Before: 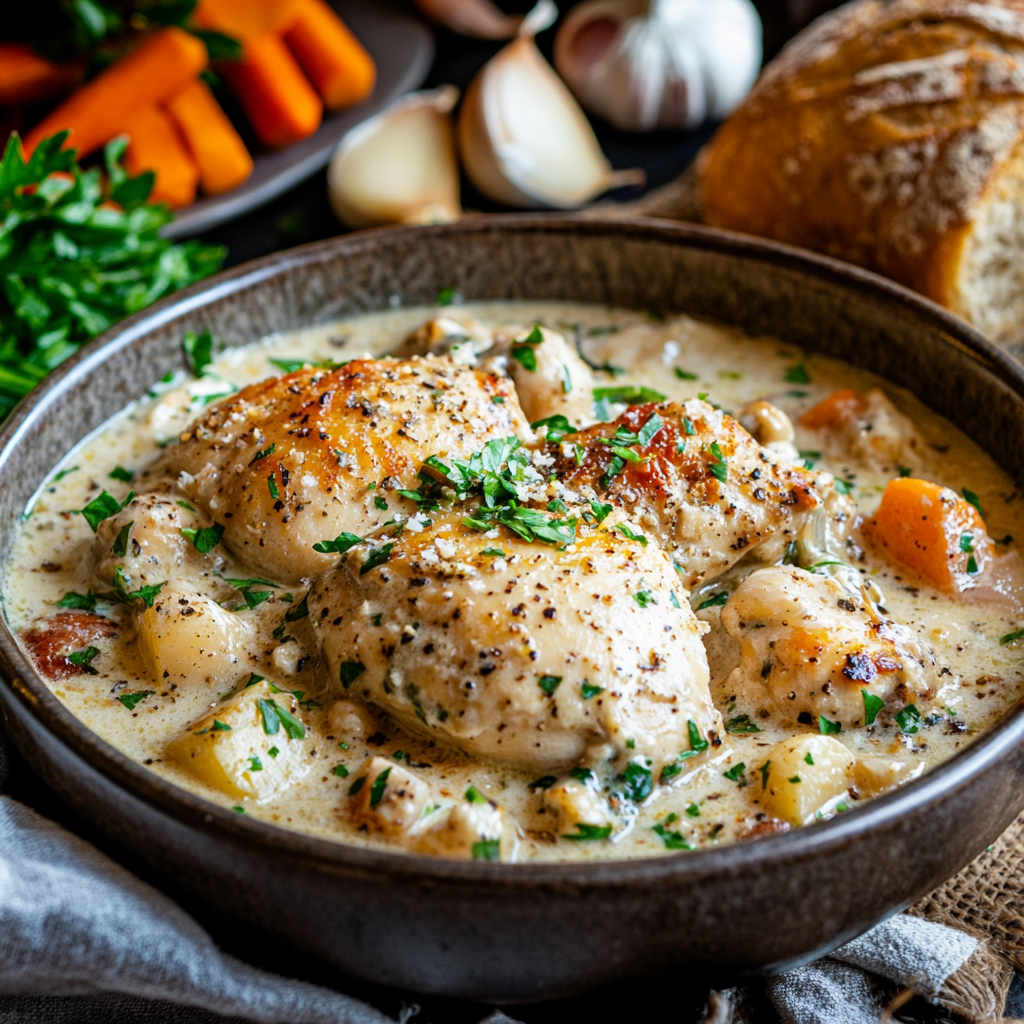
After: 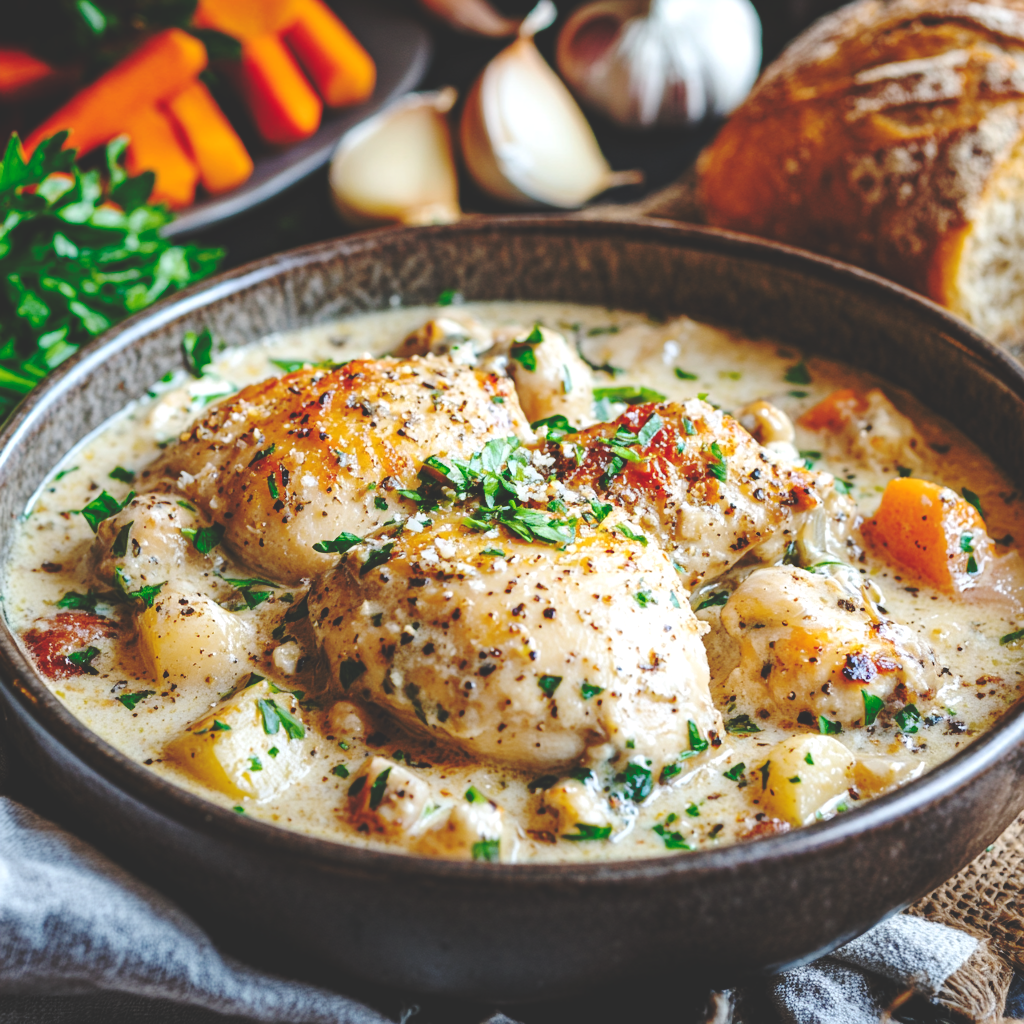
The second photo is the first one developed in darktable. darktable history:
exposure: exposure 0.207 EV, compensate highlight preservation false
base curve: curves: ch0 [(0, 0.024) (0.055, 0.065) (0.121, 0.166) (0.236, 0.319) (0.693, 0.726) (1, 1)], preserve colors none
